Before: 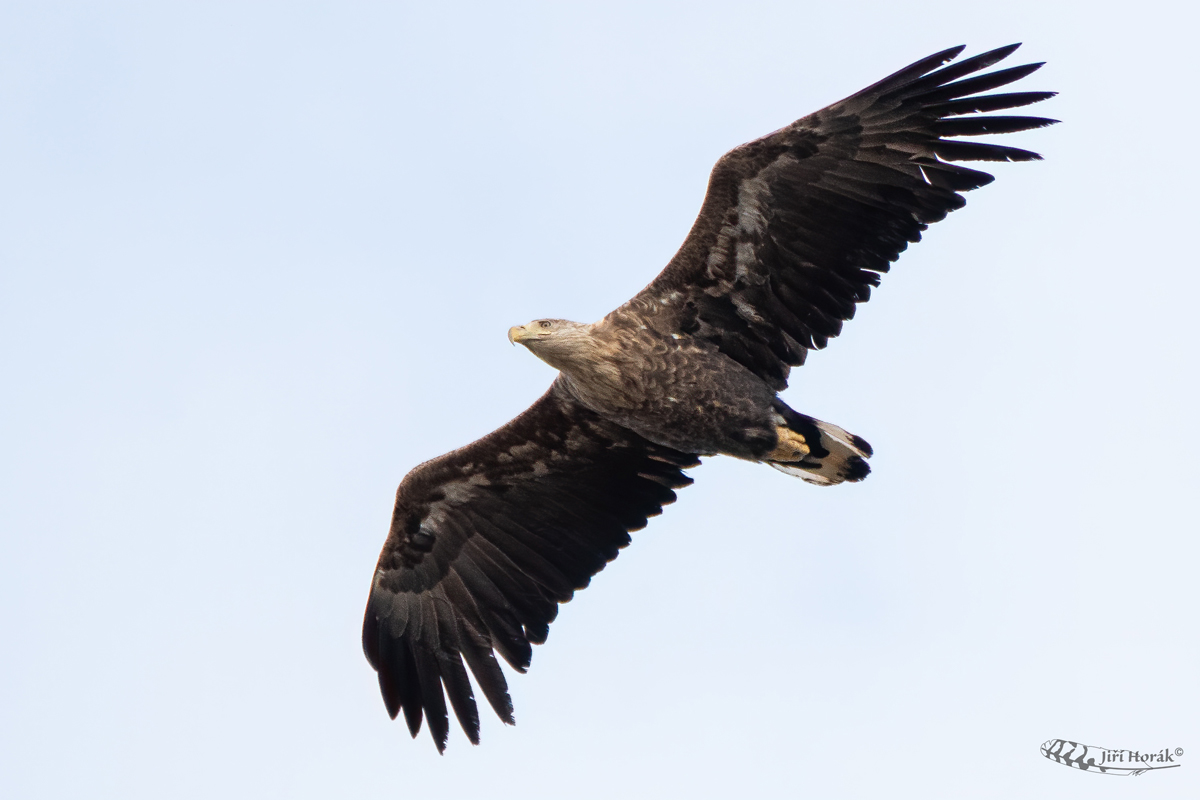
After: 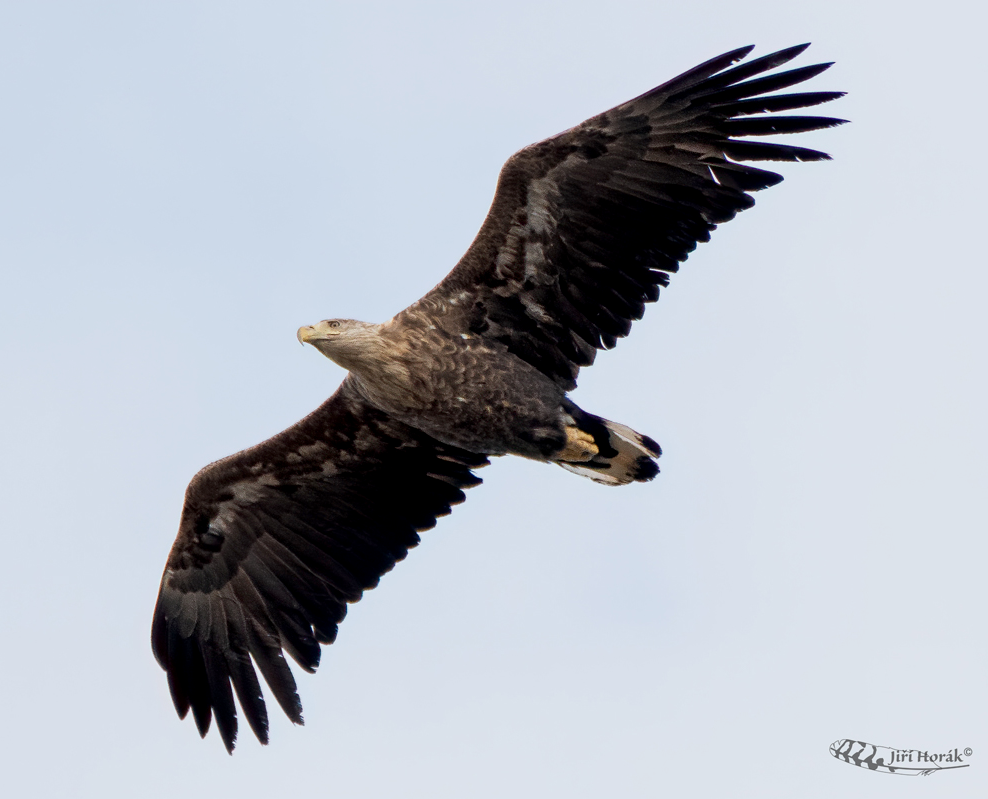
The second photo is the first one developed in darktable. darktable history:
crop: left 17.632%, bottom 0.026%
exposure: black level correction 0.006, exposure -0.219 EV, compensate highlight preservation false
